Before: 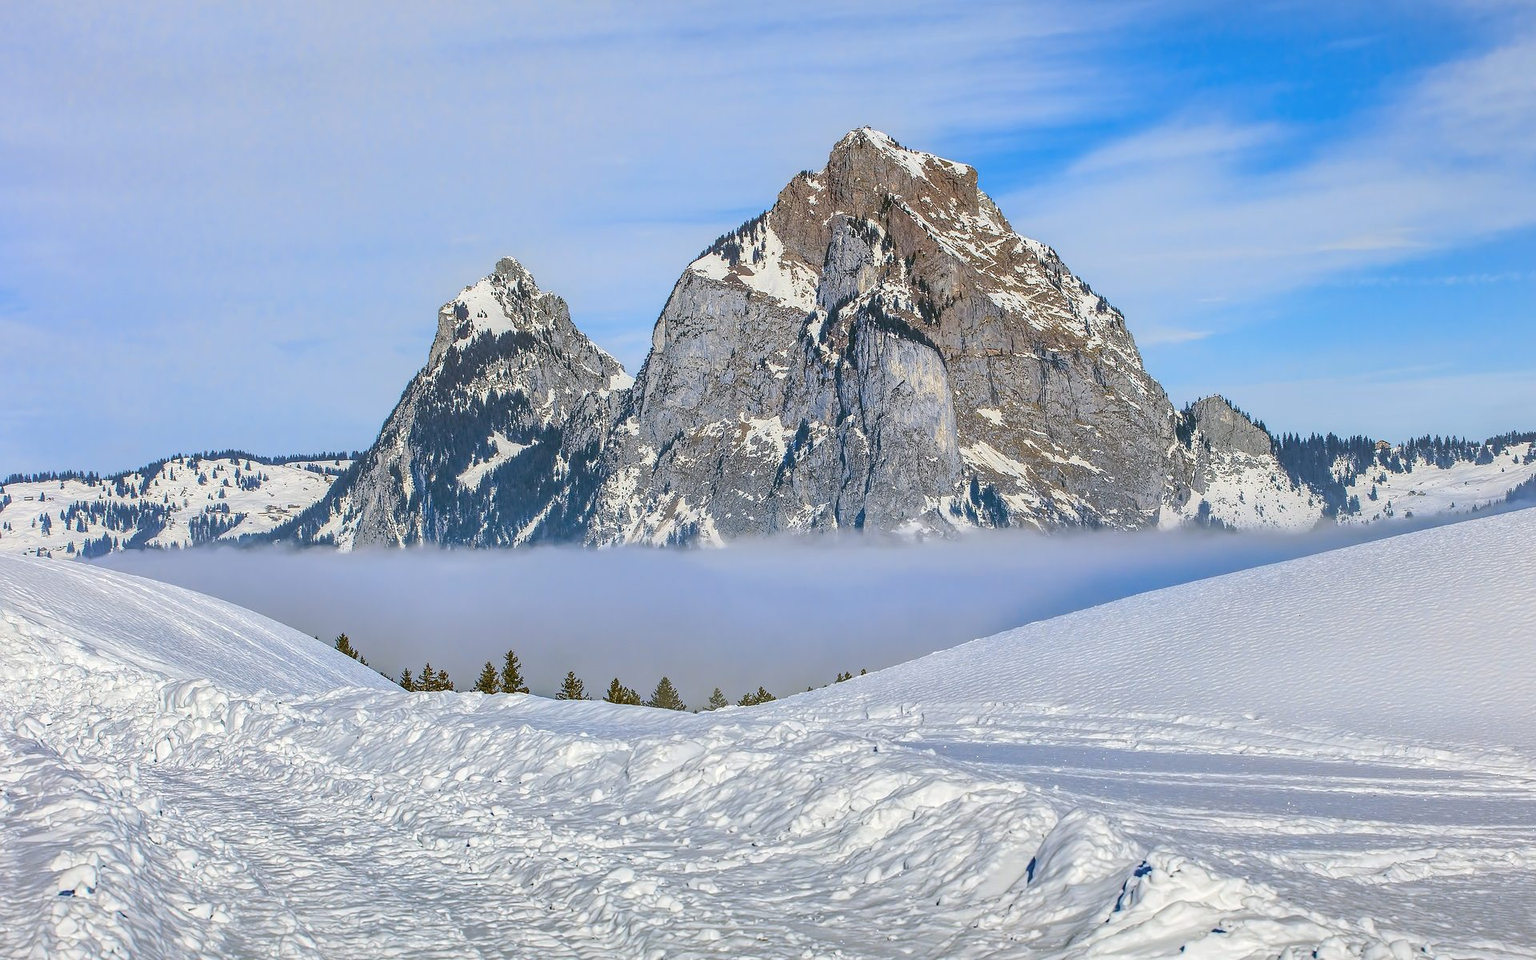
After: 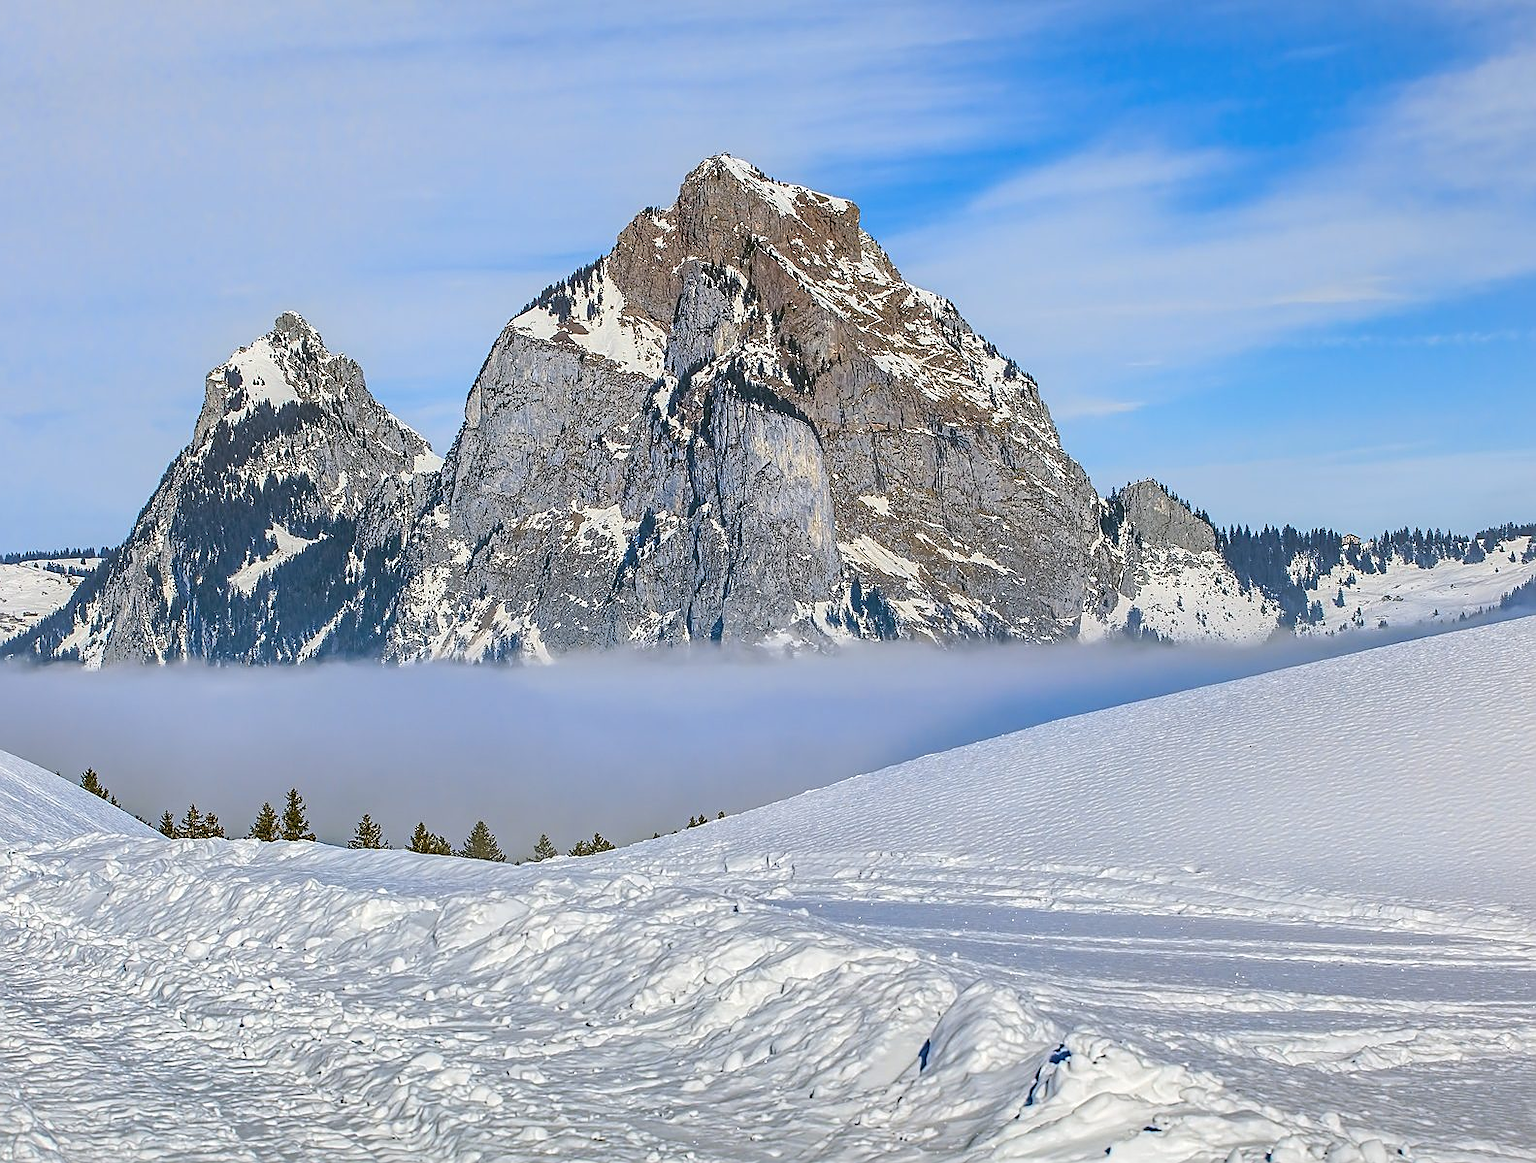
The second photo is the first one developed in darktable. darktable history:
sharpen: on, module defaults
crop: left 17.542%, bottom 0.041%
